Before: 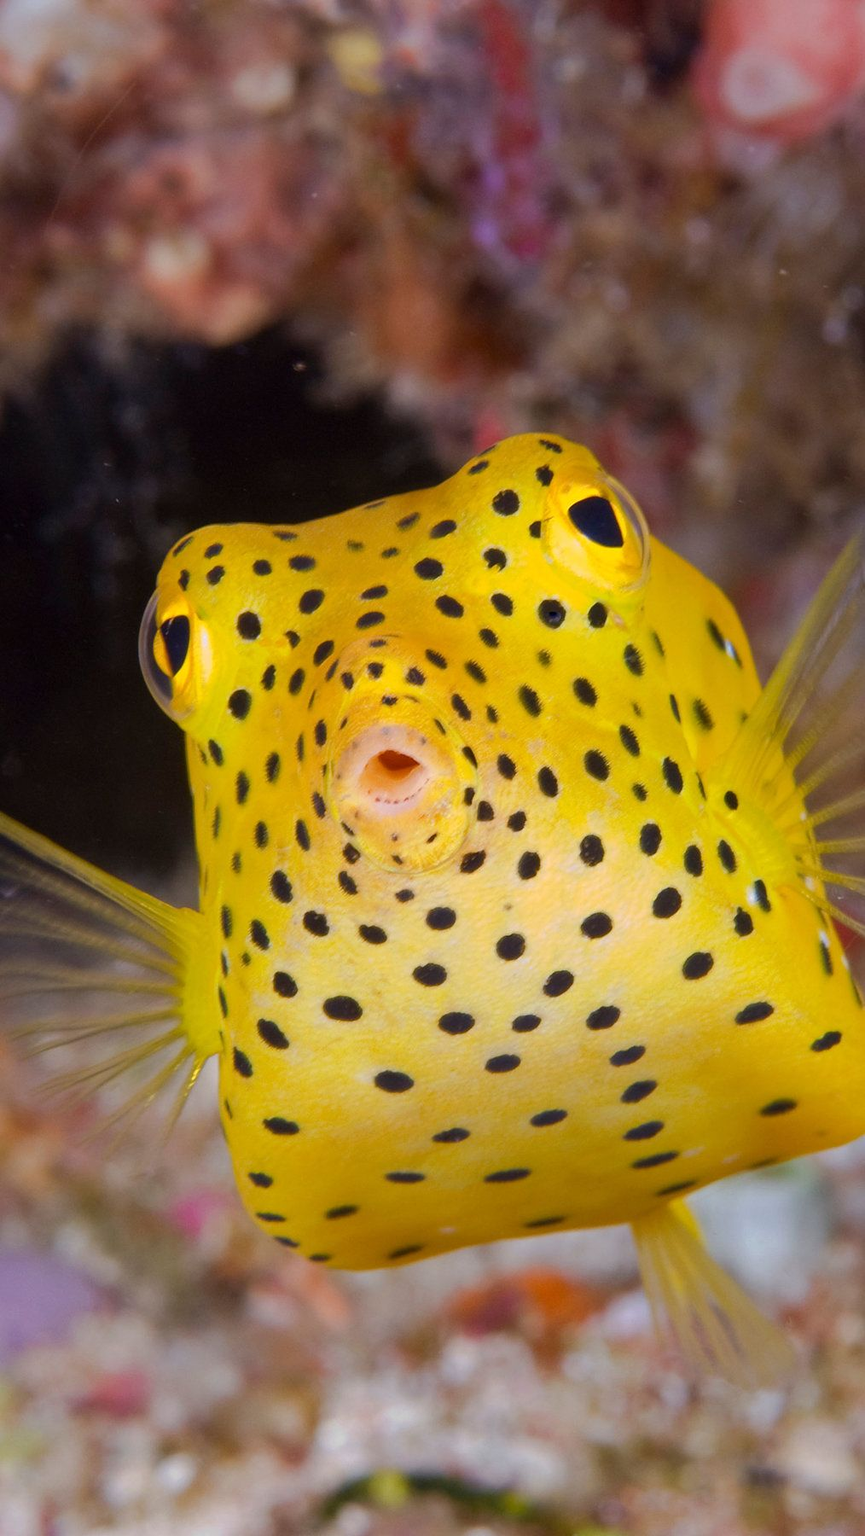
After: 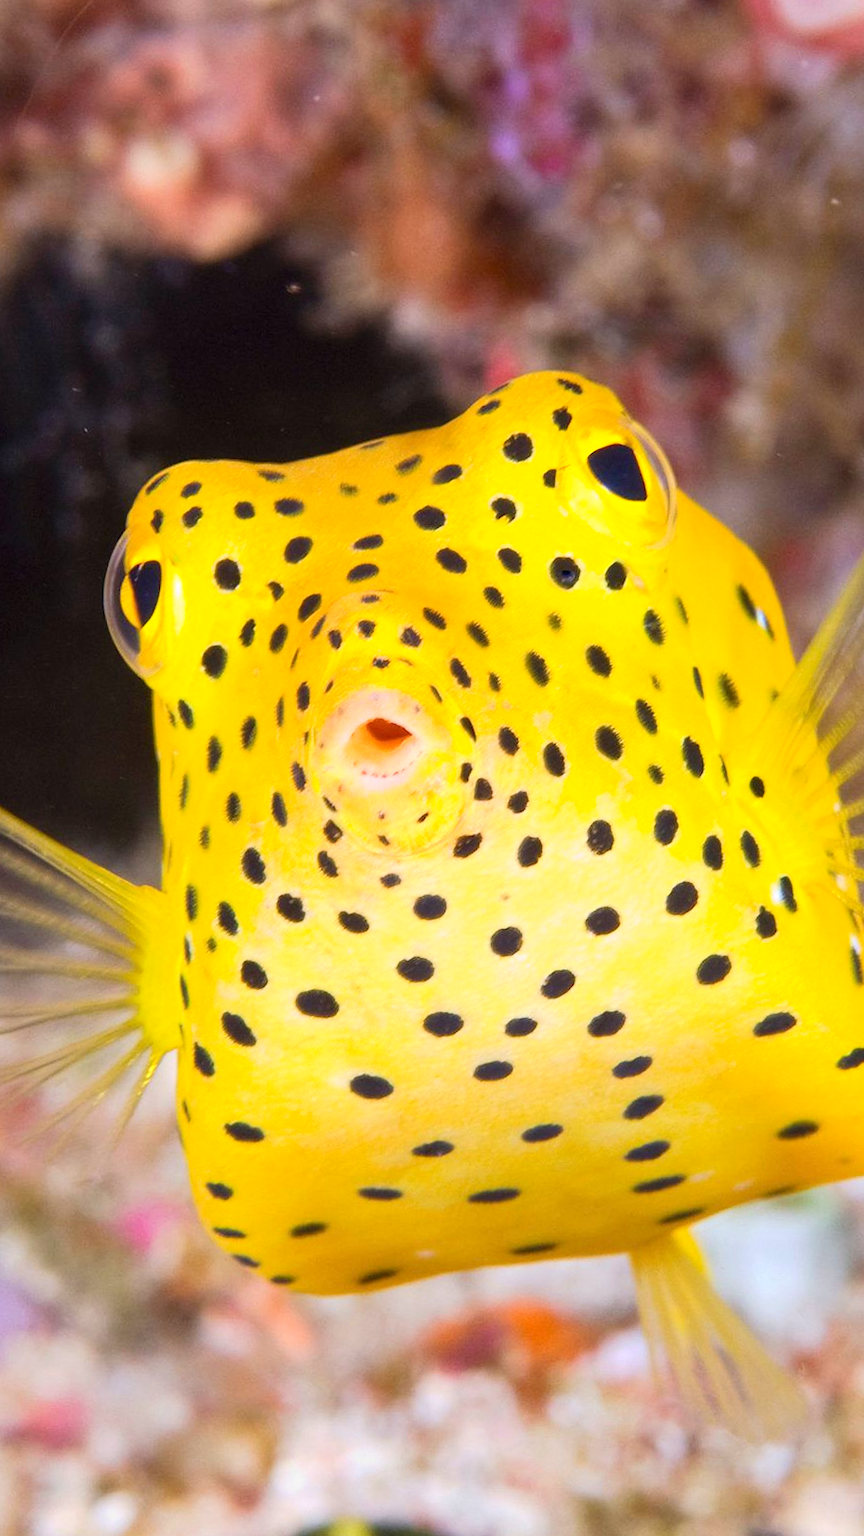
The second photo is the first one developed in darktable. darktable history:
exposure: exposure 0.426 EV, compensate highlight preservation false
crop and rotate: angle -1.96°, left 3.097%, top 4.154%, right 1.586%, bottom 0.529%
contrast brightness saturation: contrast 0.2, brightness 0.15, saturation 0.14
